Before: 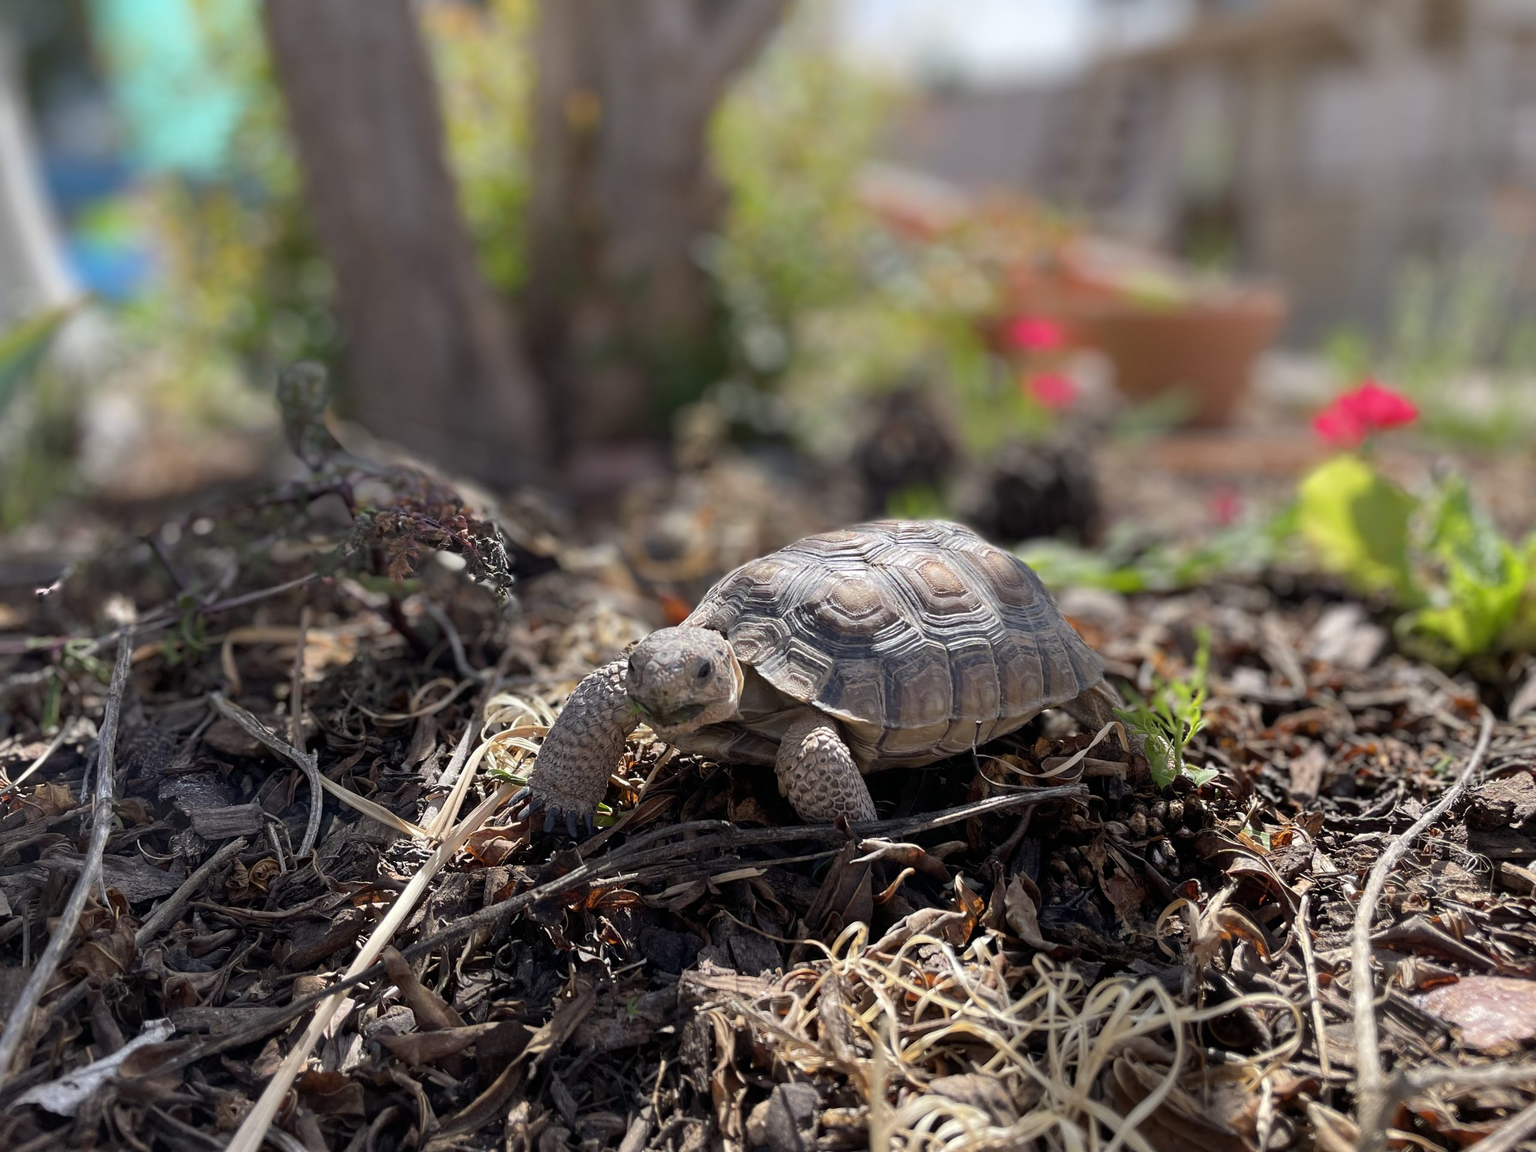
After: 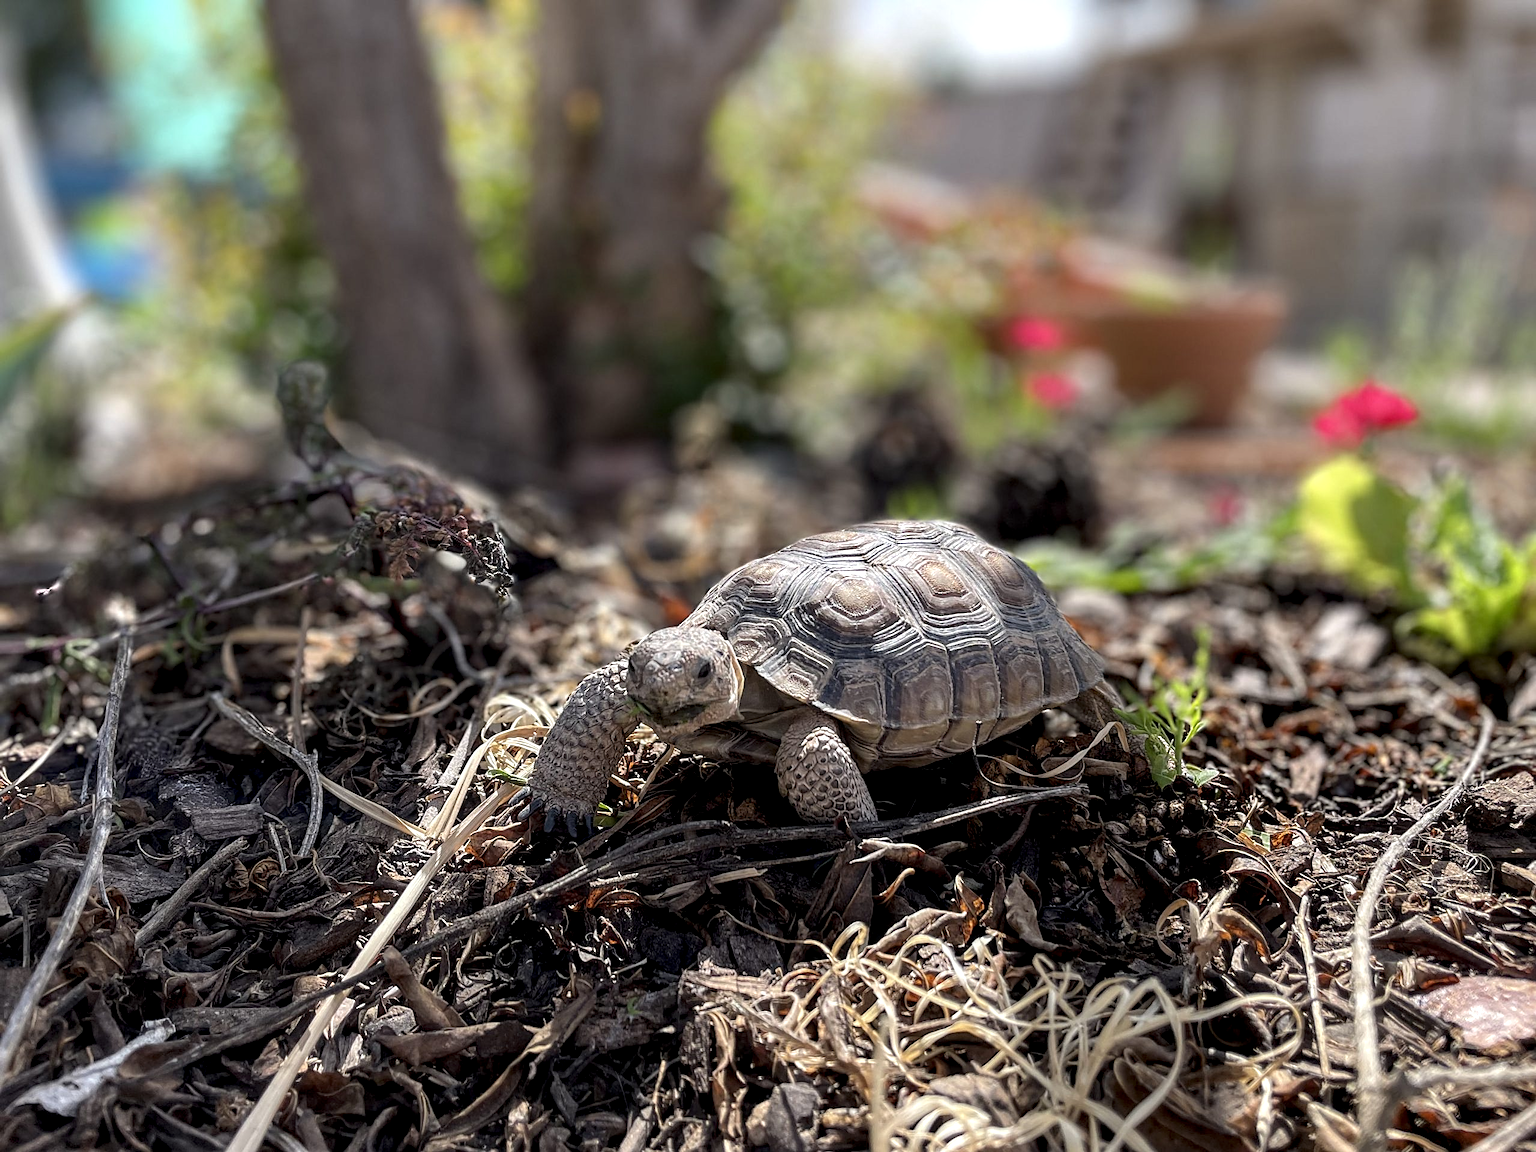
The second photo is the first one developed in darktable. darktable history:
local contrast: detail 150%
sharpen: on, module defaults
